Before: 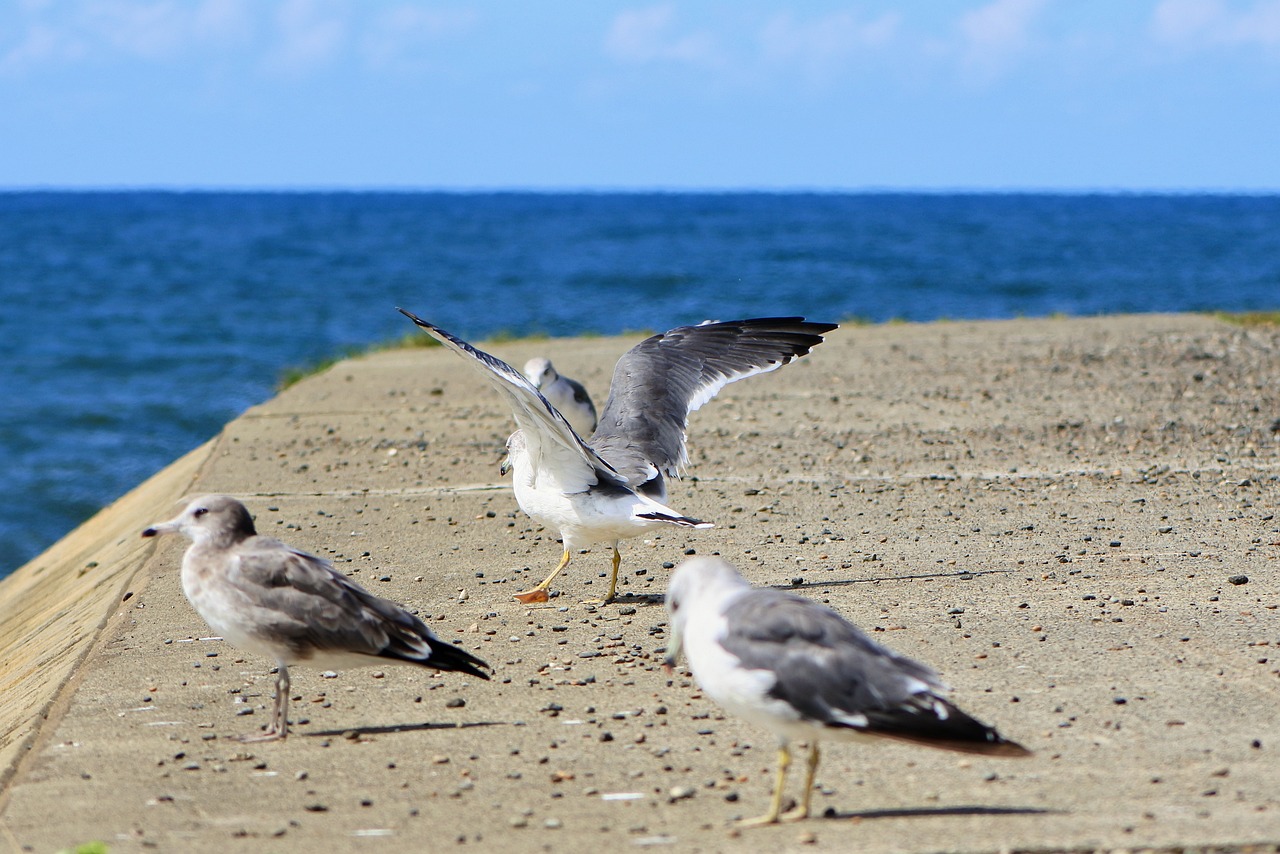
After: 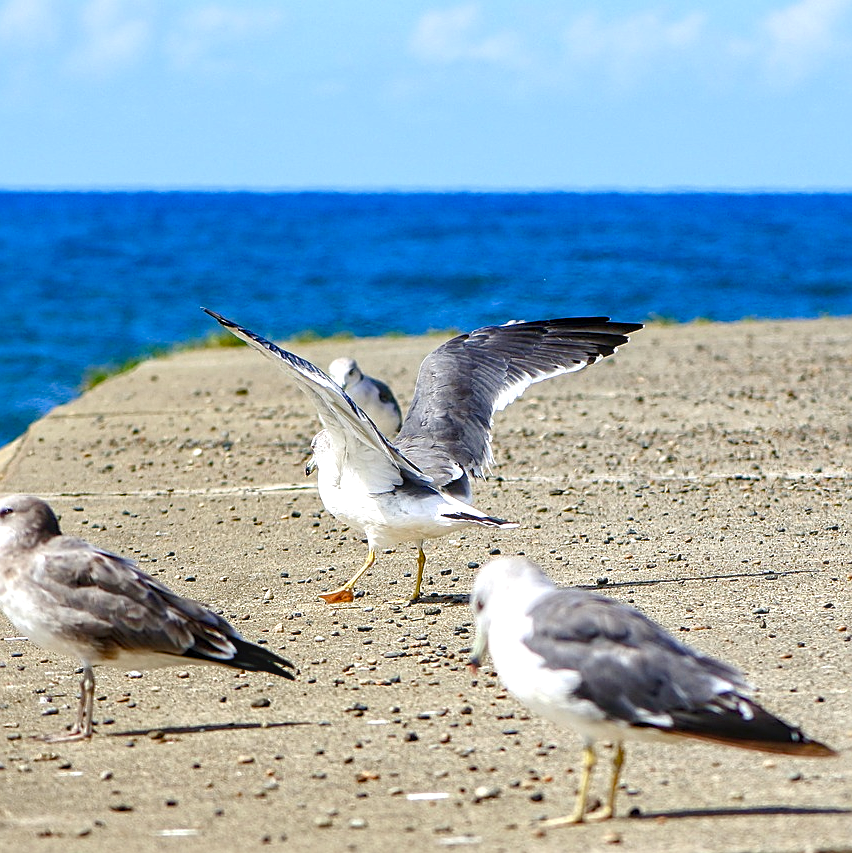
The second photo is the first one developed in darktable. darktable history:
crop and rotate: left 15.24%, right 18.15%
shadows and highlights: shadows 25.01, highlights -25.28
exposure: black level correction 0, exposure 0.396 EV, compensate highlight preservation false
local contrast: on, module defaults
color balance rgb: linear chroma grading › global chroma 14.763%, perceptual saturation grading › global saturation 25.599%, perceptual saturation grading › highlights -50.023%, perceptual saturation grading › shadows 30.802%
sharpen: on, module defaults
